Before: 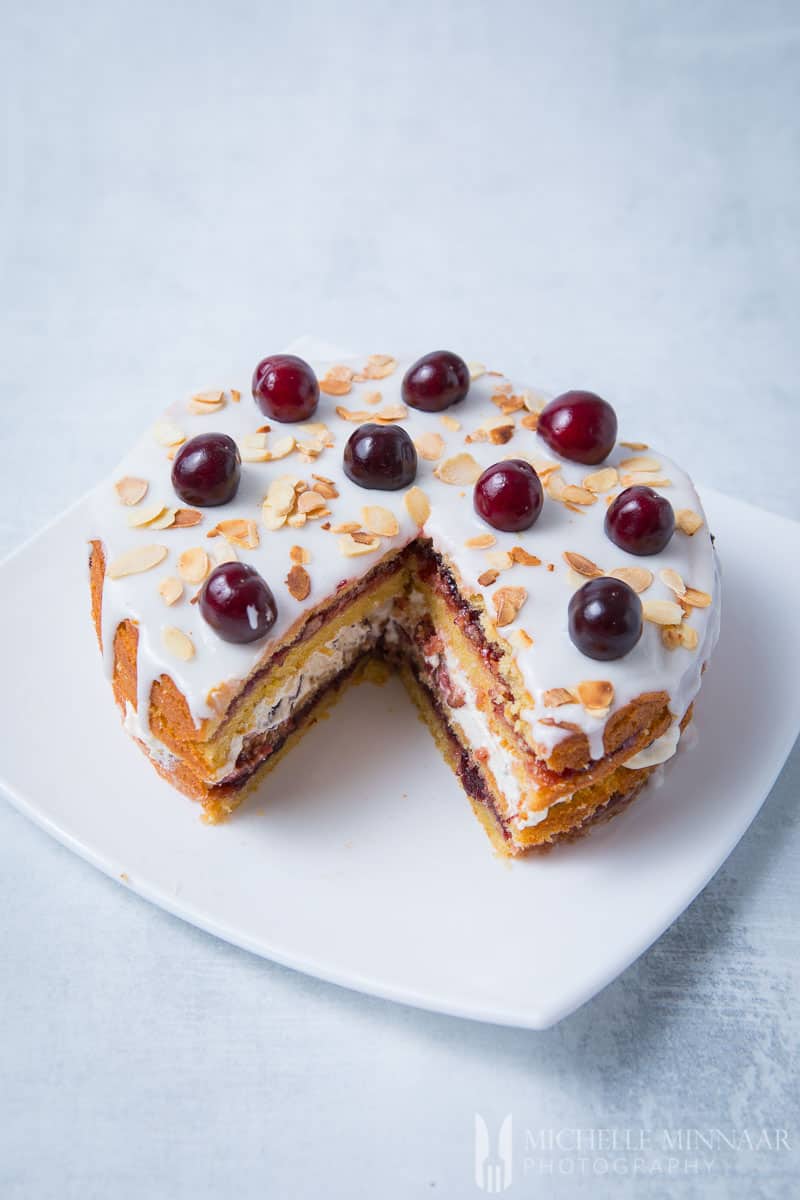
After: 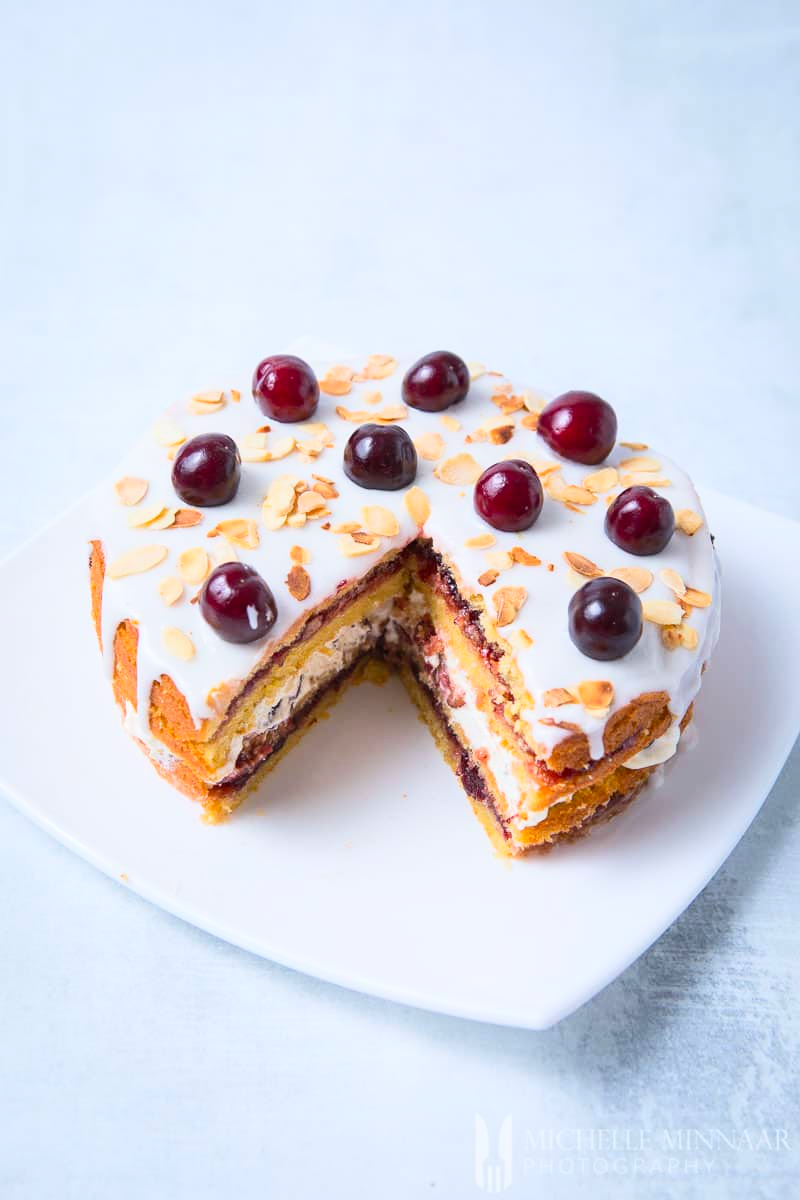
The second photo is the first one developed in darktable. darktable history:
contrast brightness saturation: contrast 0.204, brightness 0.159, saturation 0.225
